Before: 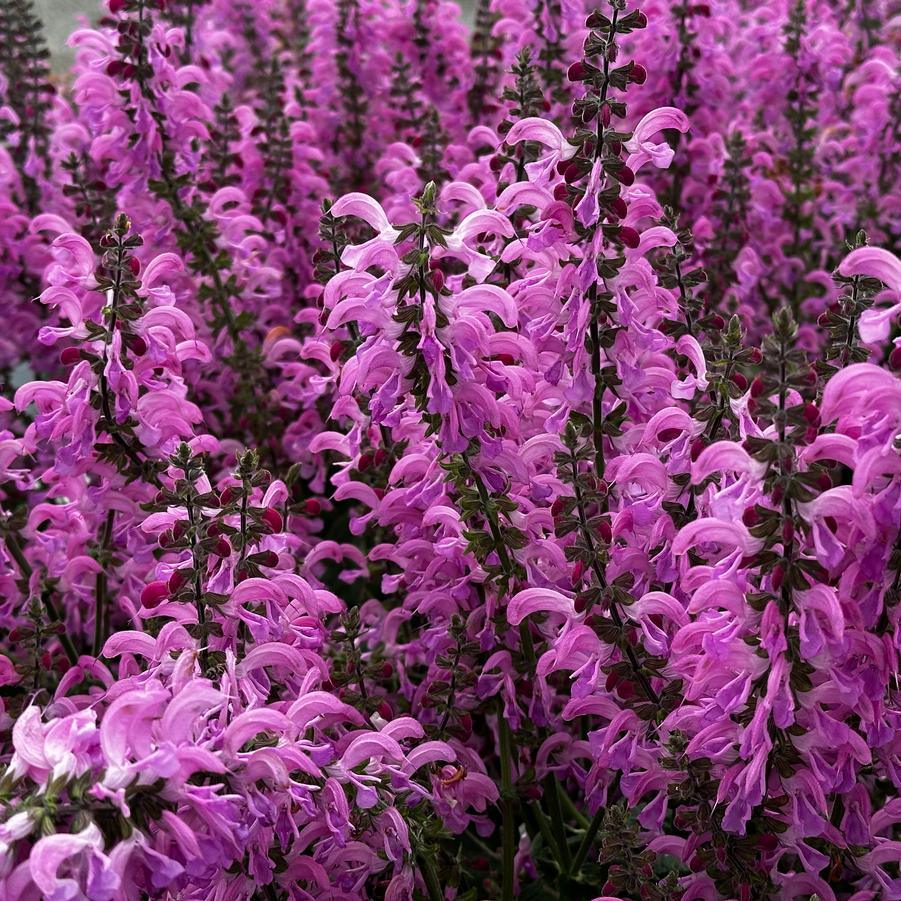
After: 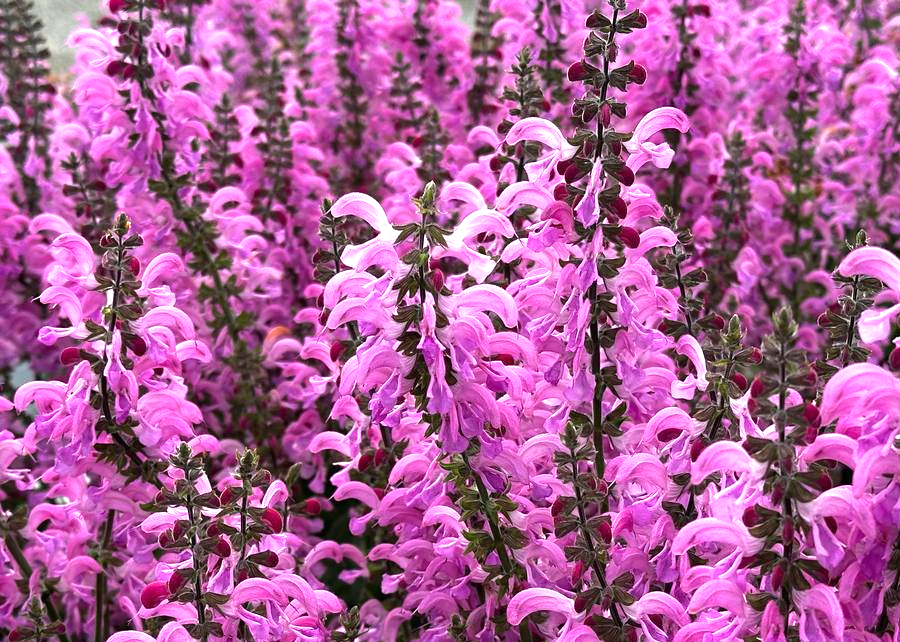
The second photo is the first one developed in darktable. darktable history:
crop: right 0.001%, bottom 28.657%
exposure: black level correction 0, exposure 0.895 EV, compensate exposure bias true, compensate highlight preservation false
